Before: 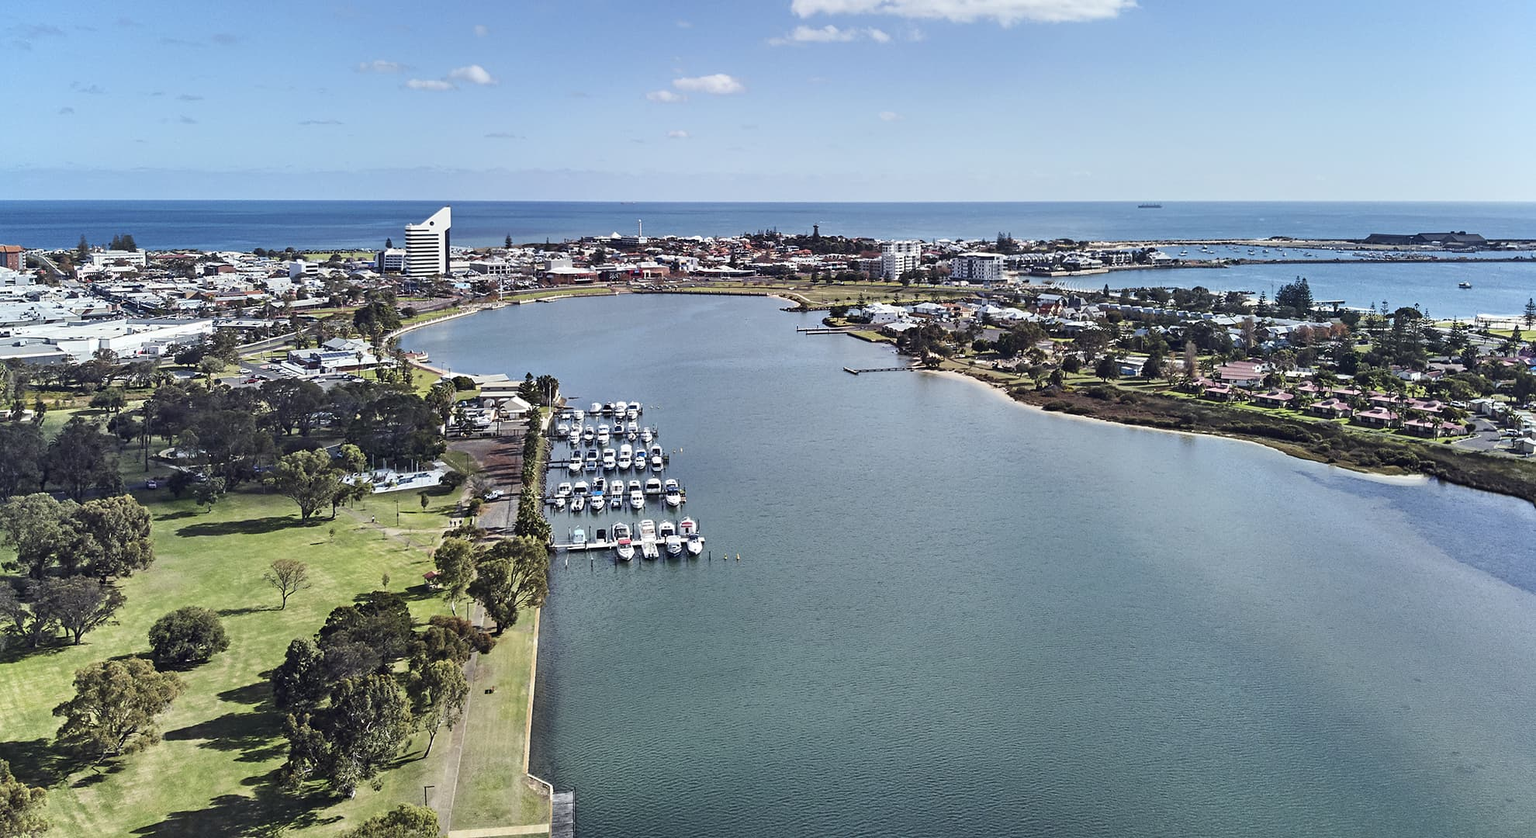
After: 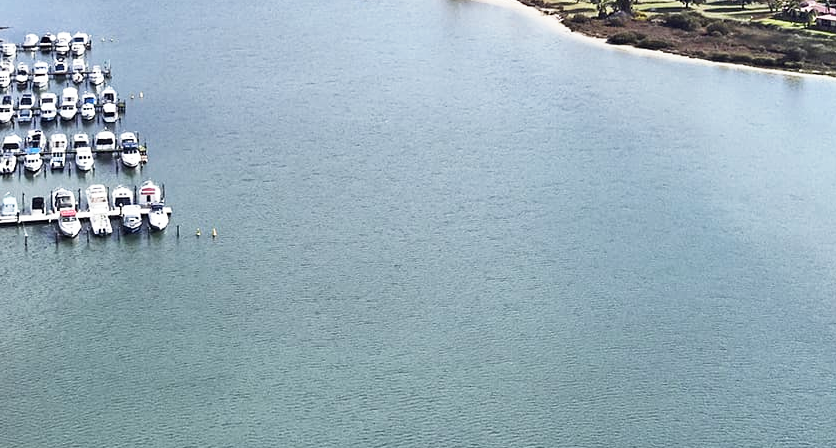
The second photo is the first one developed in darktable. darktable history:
base curve: curves: ch0 [(0, 0) (0.557, 0.834) (1, 1)], preserve colors none
contrast brightness saturation: saturation -0.043
crop: left 37.261%, top 44.99%, right 20.492%, bottom 13.502%
